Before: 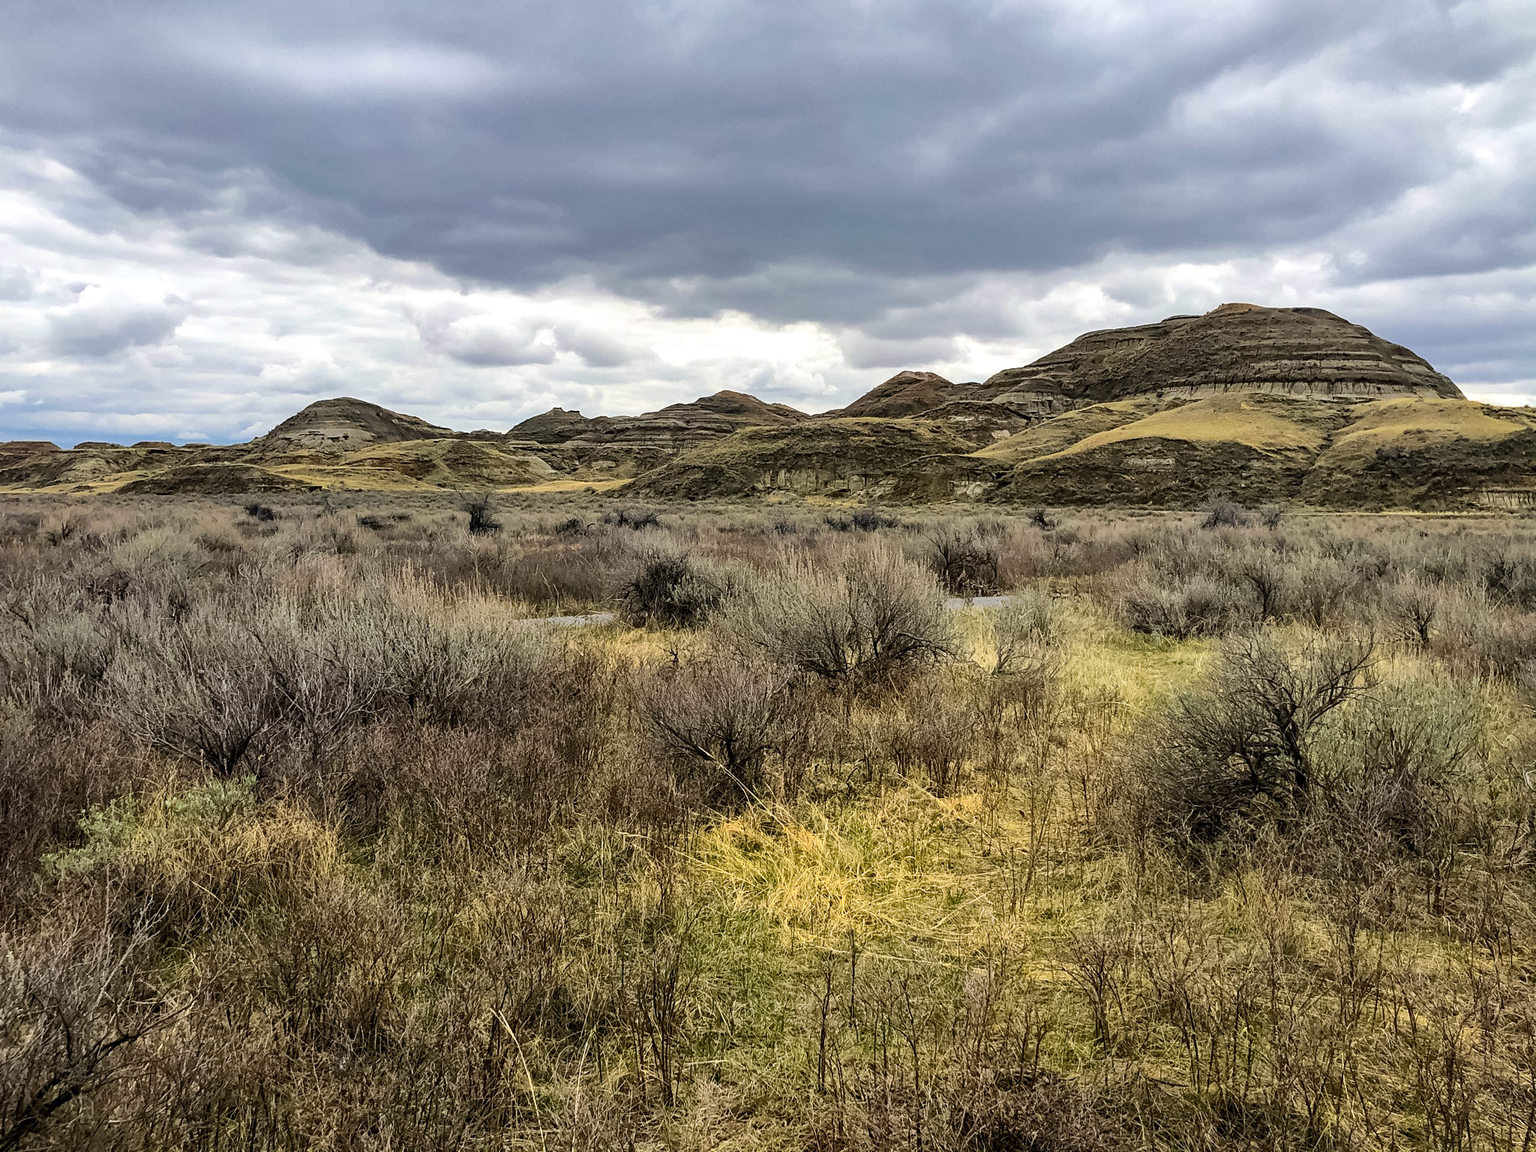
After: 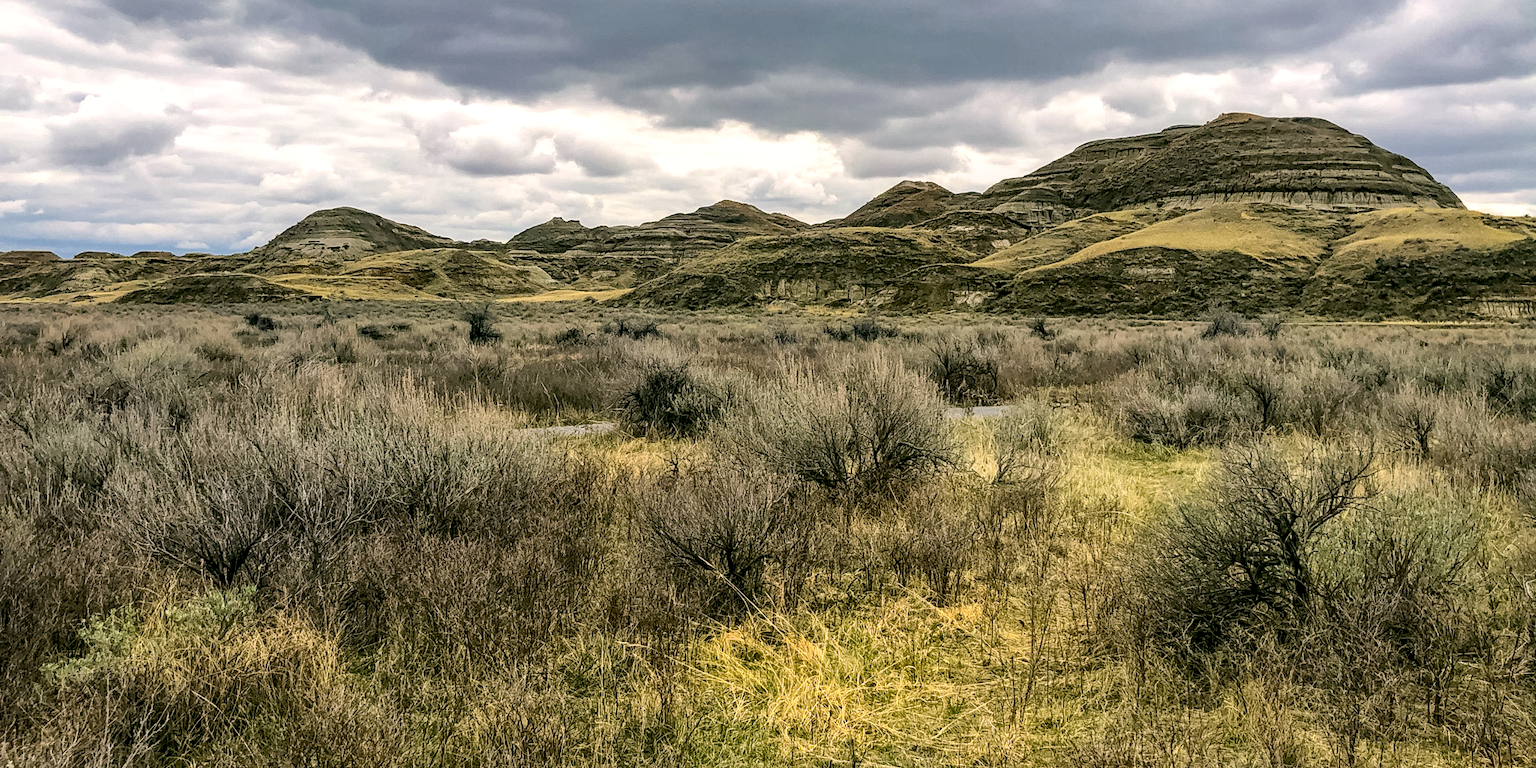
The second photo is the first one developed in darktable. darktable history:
crop: top 16.566%, bottom 16.685%
color correction: highlights a* 4.05, highlights b* 4.94, shadows a* -7.28, shadows b* 4.67
local contrast: on, module defaults
